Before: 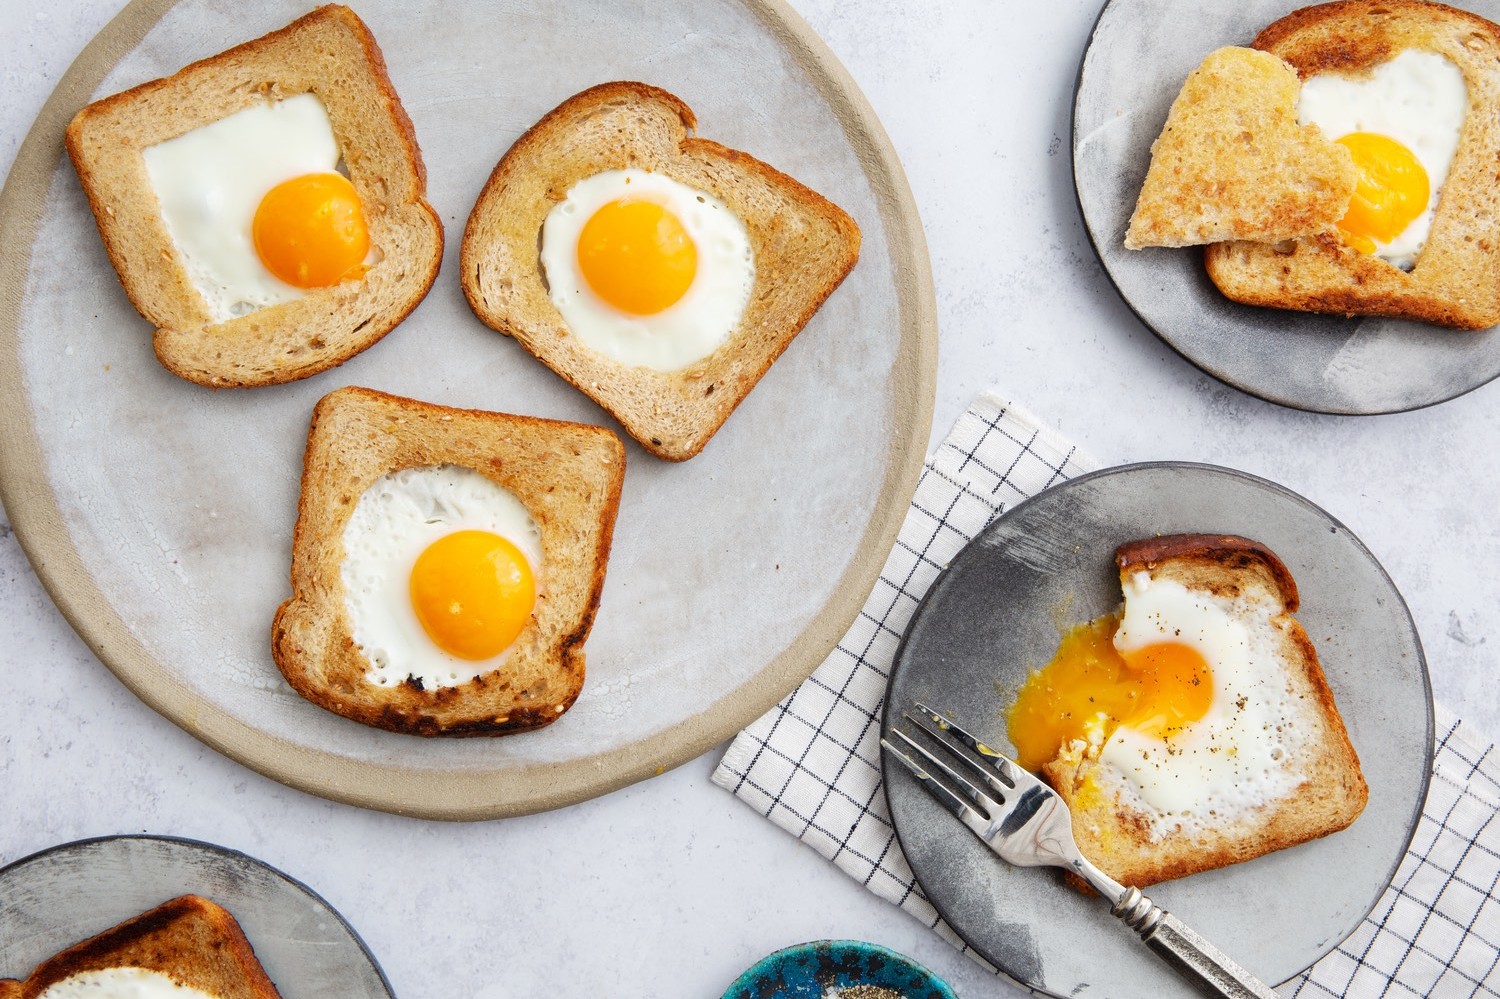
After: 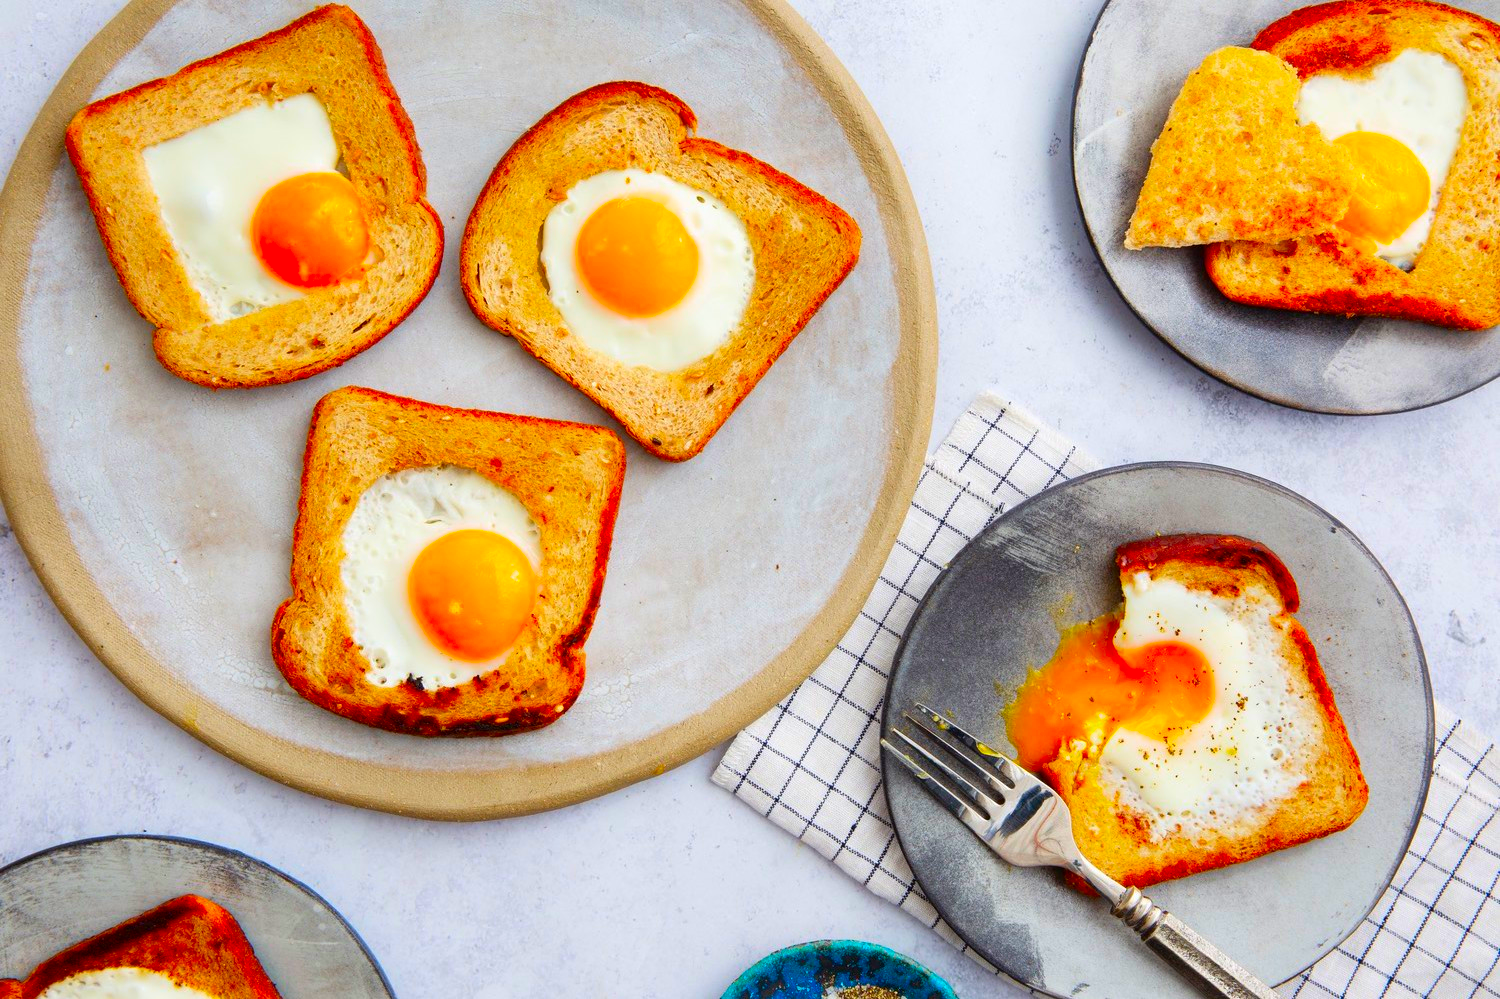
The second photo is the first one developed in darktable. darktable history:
color correction: highlights b* 0.001, saturation 2.11
